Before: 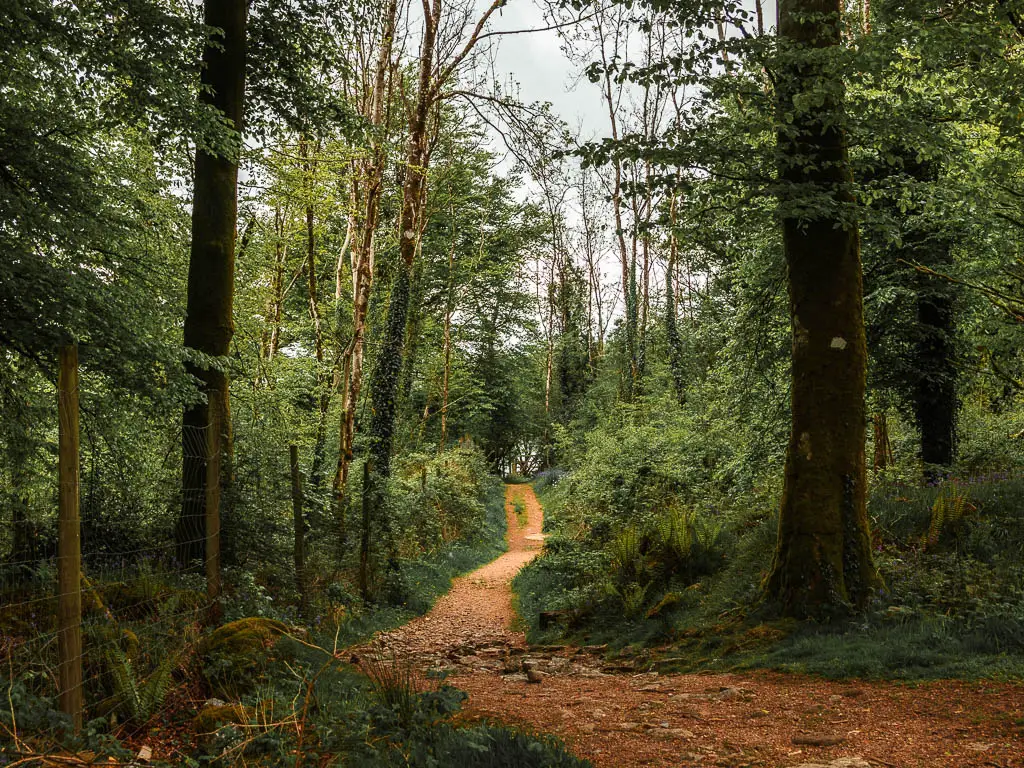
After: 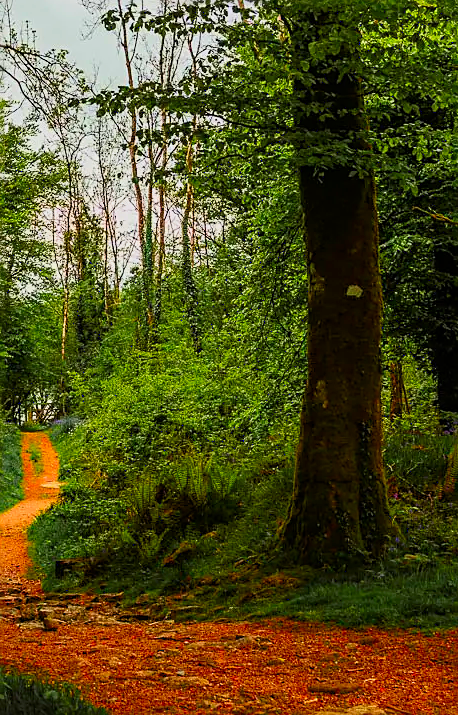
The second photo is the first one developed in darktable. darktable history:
color correction: highlights b* -0.045, saturation 2.13
crop: left 47.275%, top 6.818%, right 7.959%
filmic rgb: black relative exposure -14.87 EV, white relative exposure 3 EV, target black luminance 0%, hardness 9.31, latitude 98.5%, contrast 0.915, shadows ↔ highlights balance 0.74%, color science v6 (2022)
sharpen: on, module defaults
